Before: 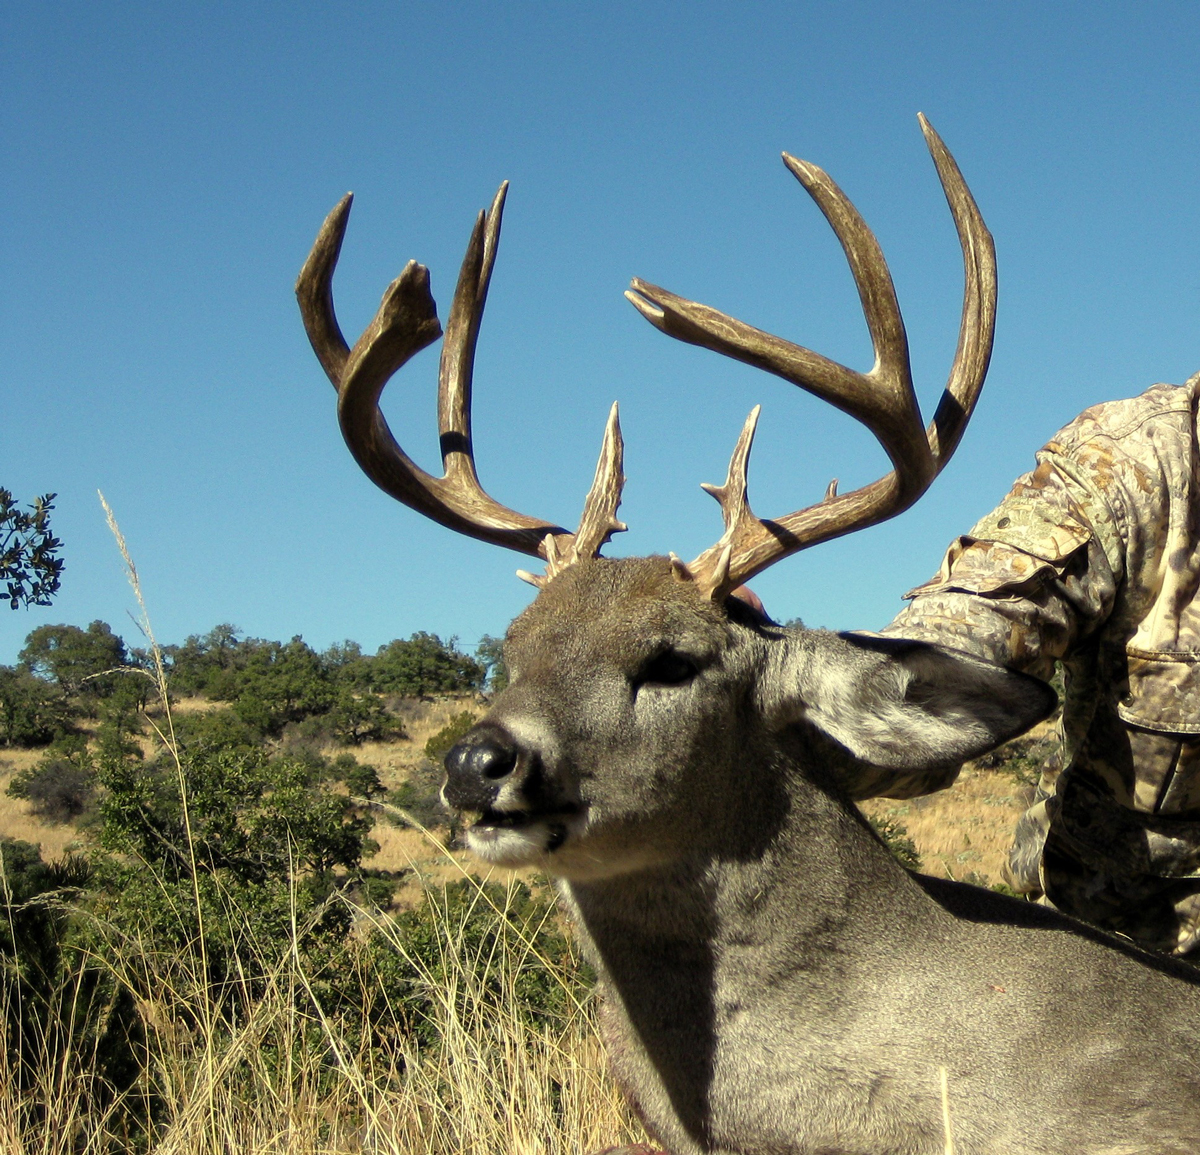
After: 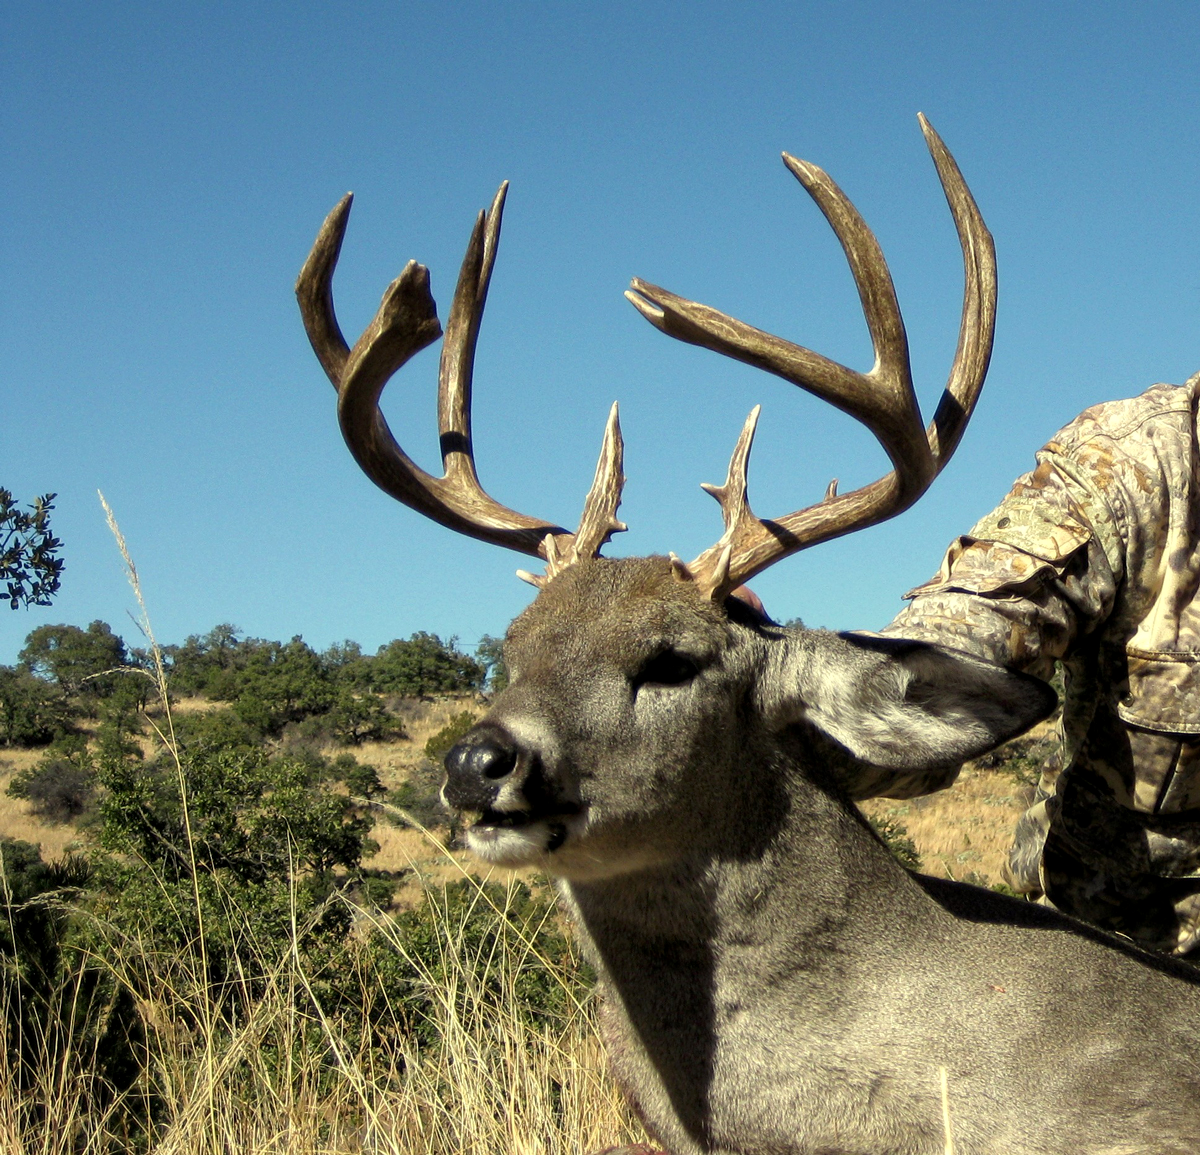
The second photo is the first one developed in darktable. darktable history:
local contrast: highlights 102%, shadows 102%, detail 119%, midtone range 0.2
